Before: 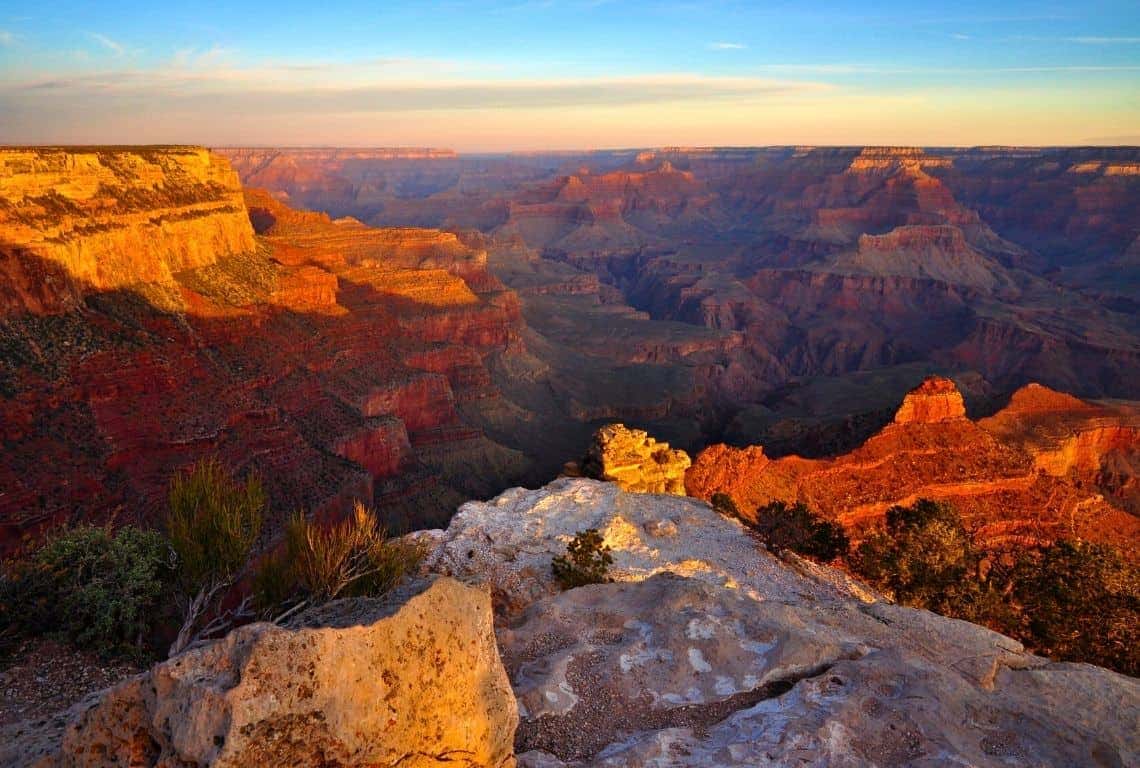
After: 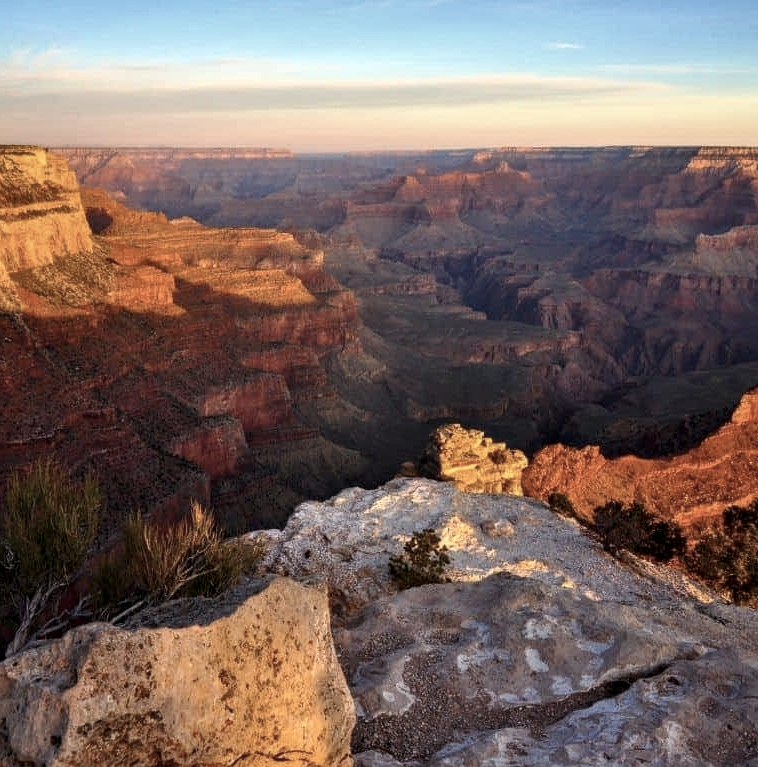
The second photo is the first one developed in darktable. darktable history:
crop and rotate: left 14.335%, right 19.159%
local contrast: on, module defaults
contrast brightness saturation: contrast 0.1, saturation -0.366
